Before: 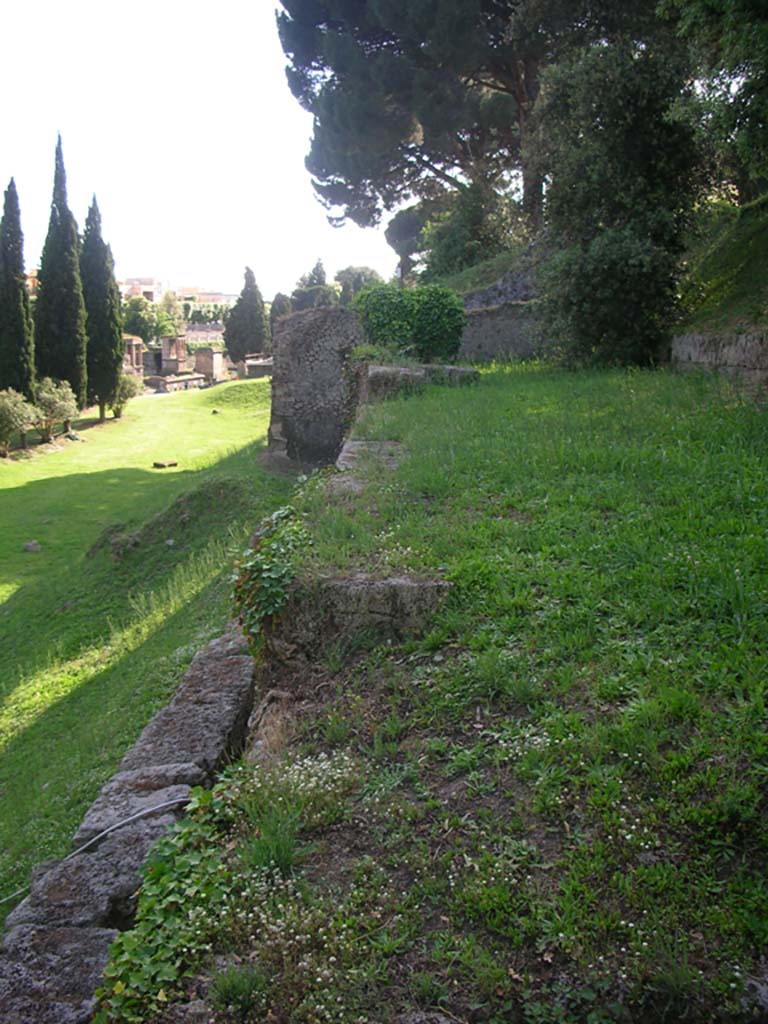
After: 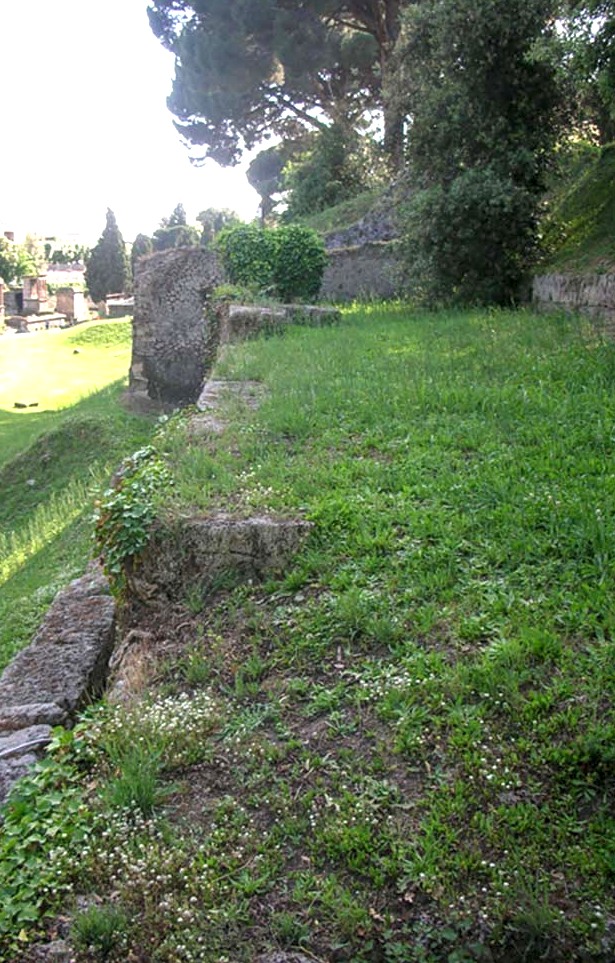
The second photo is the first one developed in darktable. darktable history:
exposure: exposure 0.728 EV, compensate highlight preservation false
crop and rotate: left 18.107%, top 5.928%, right 1.766%
local contrast: on, module defaults
